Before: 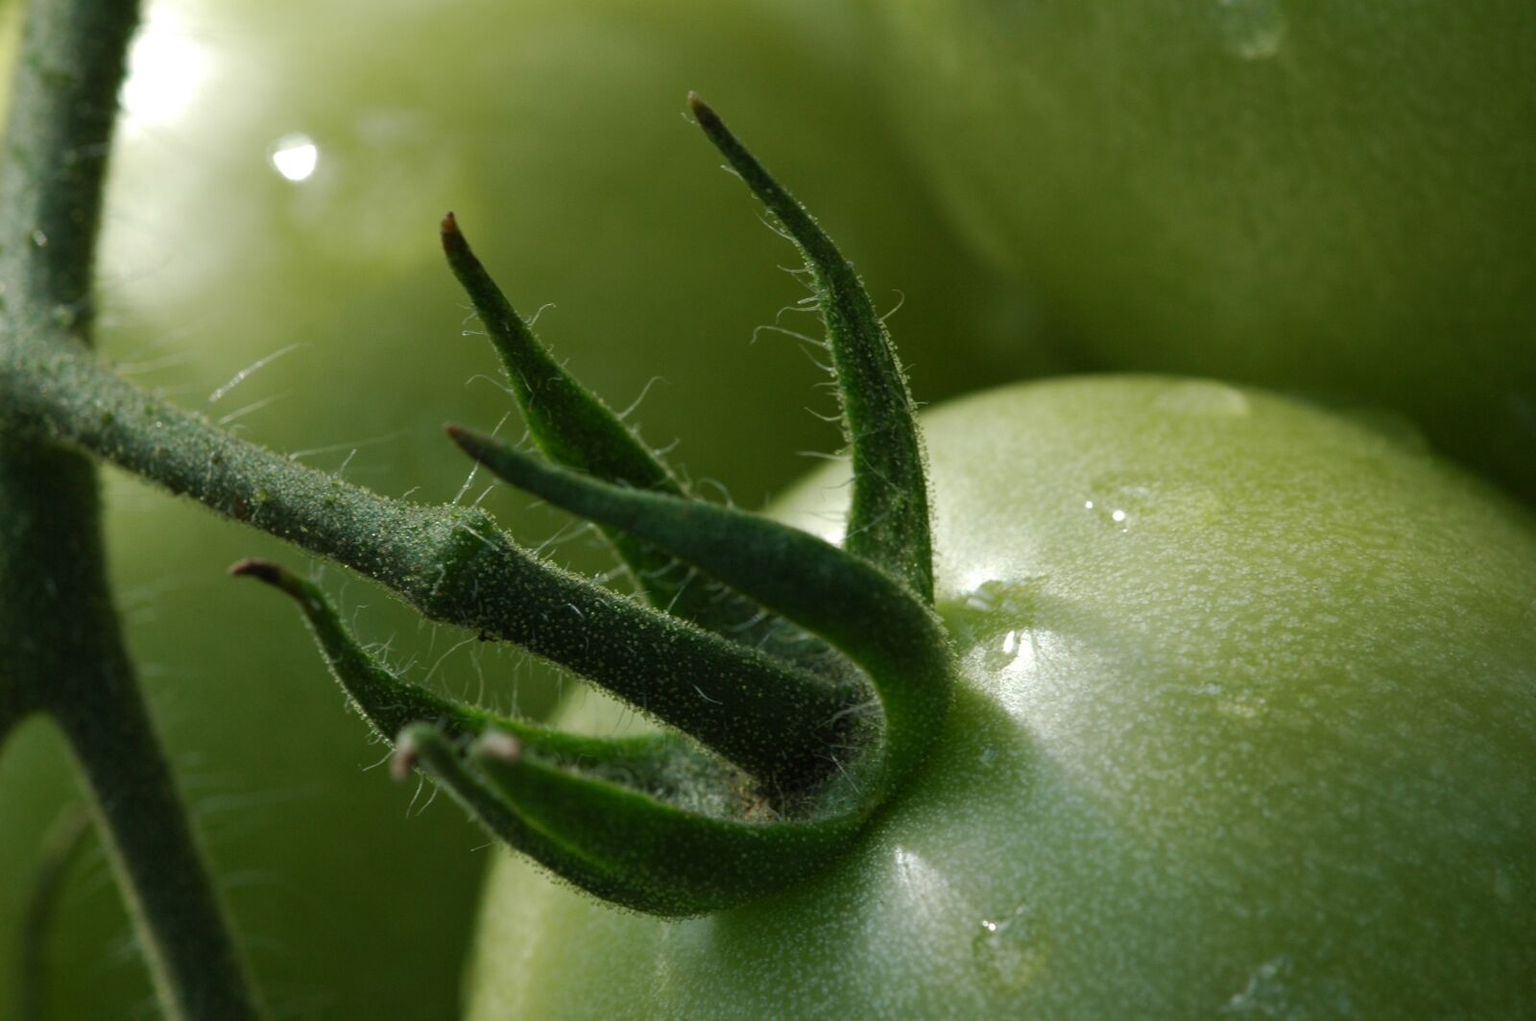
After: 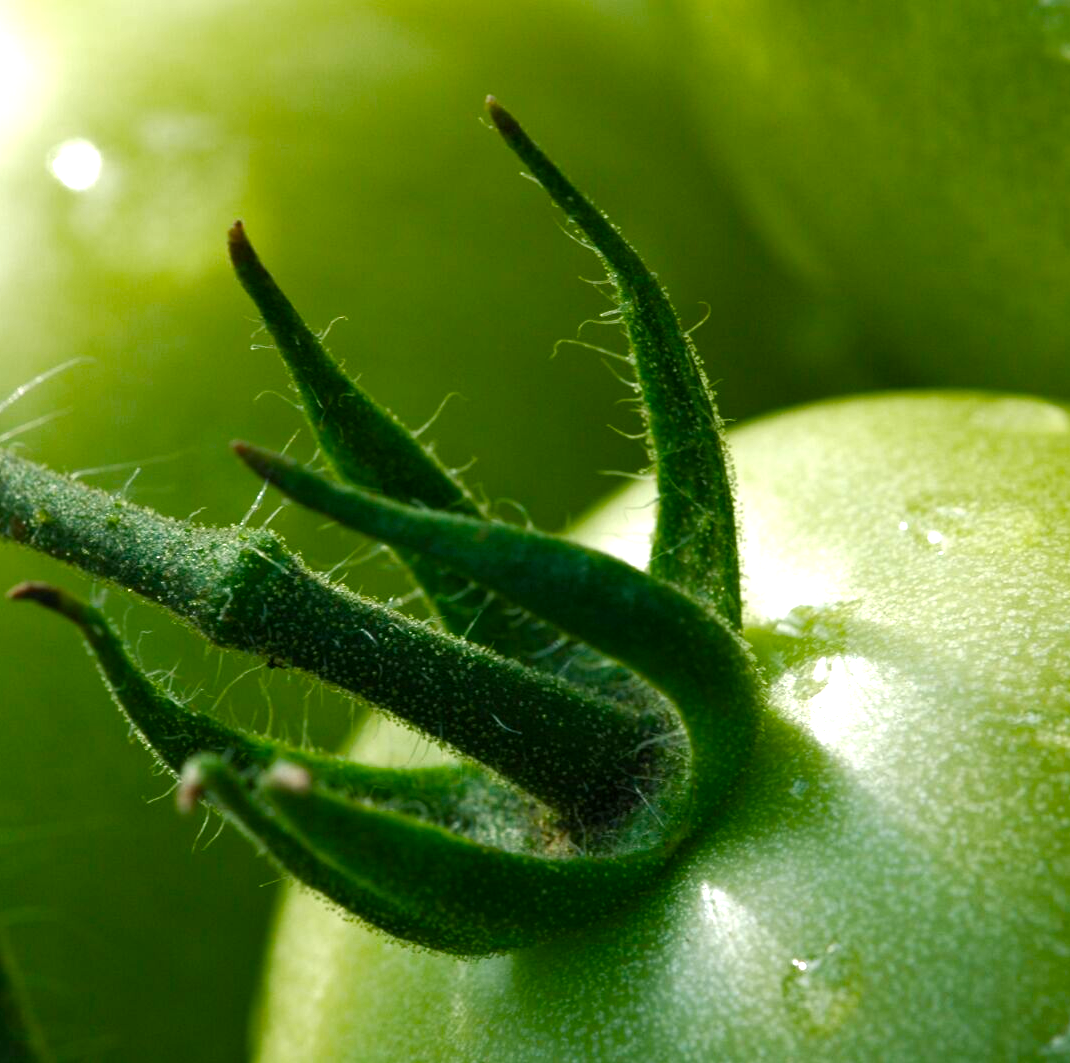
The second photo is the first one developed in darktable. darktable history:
local contrast: mode bilateral grid, contrast 100, coarseness 99, detail 109%, midtone range 0.2
color balance rgb: shadows lift › luminance -7.393%, shadows lift › chroma 2.38%, shadows lift › hue 202.45°, power › hue 170.78°, perceptual saturation grading › global saturation 26.624%, perceptual saturation grading › highlights -28.481%, perceptual saturation grading › mid-tones 15.893%, perceptual saturation grading › shadows 33.173%, perceptual brilliance grading › global brilliance 19.35%
levels: levels [0, 0.48, 0.961]
exposure: compensate highlight preservation false
crop and rotate: left 14.45%, right 18.63%
